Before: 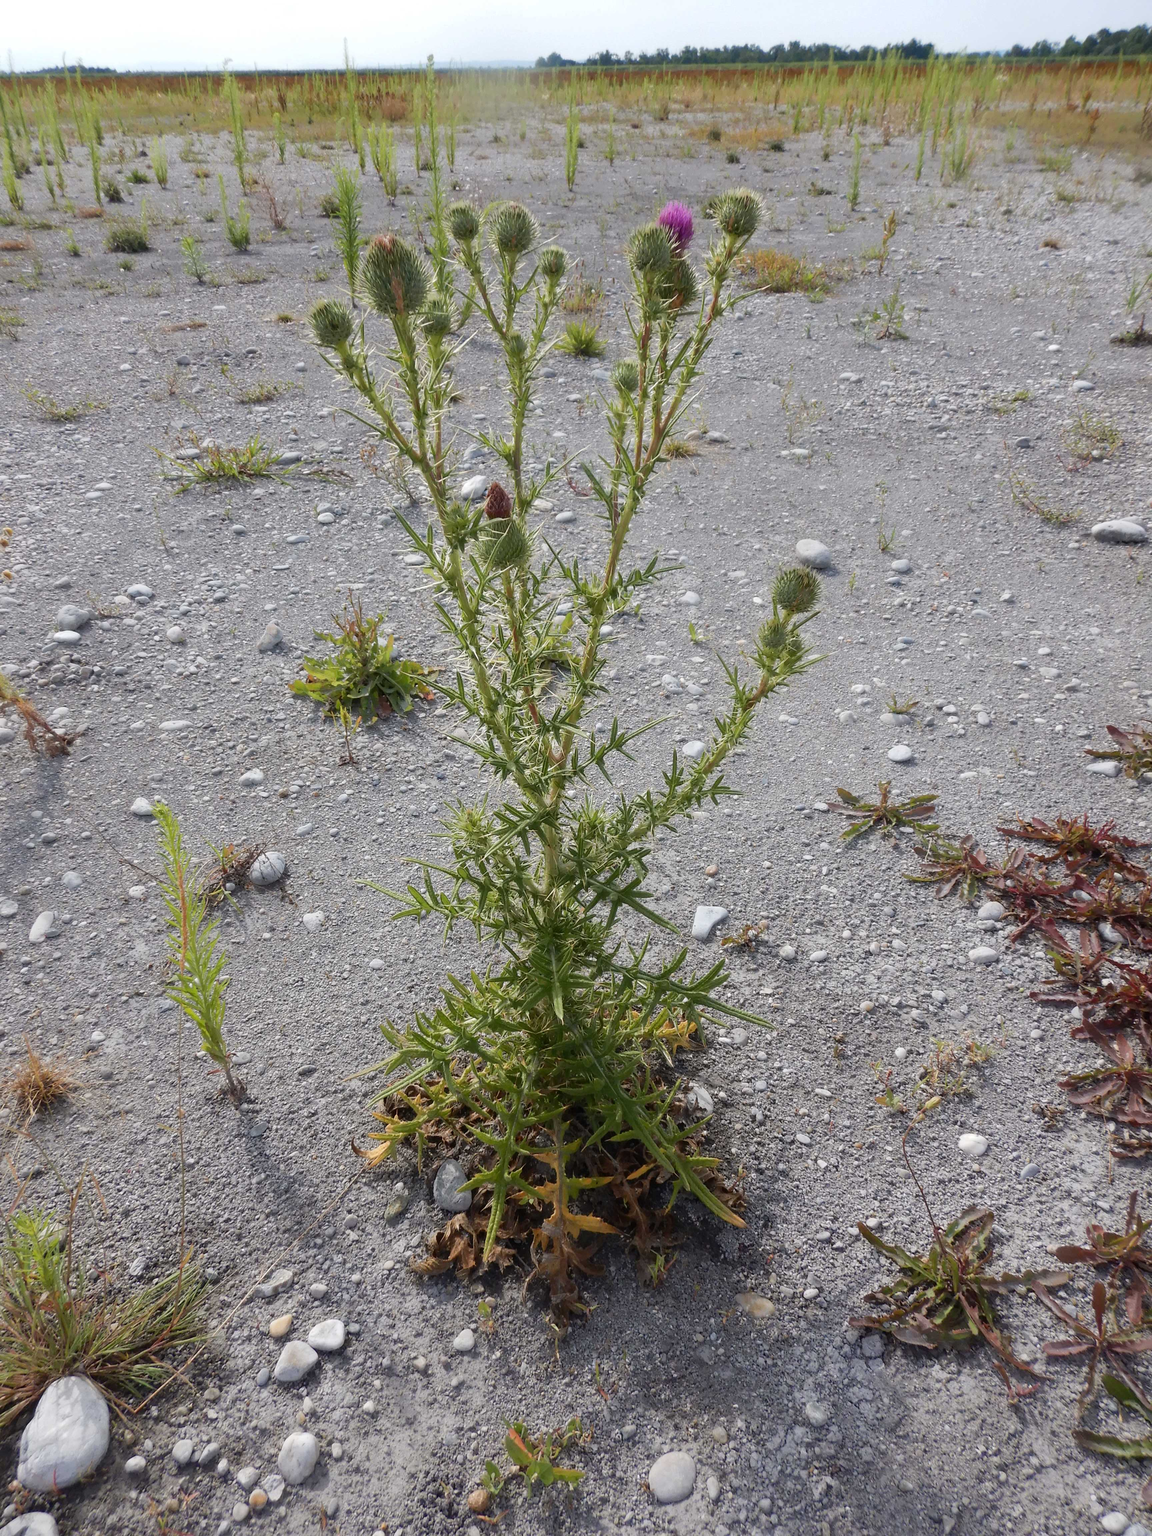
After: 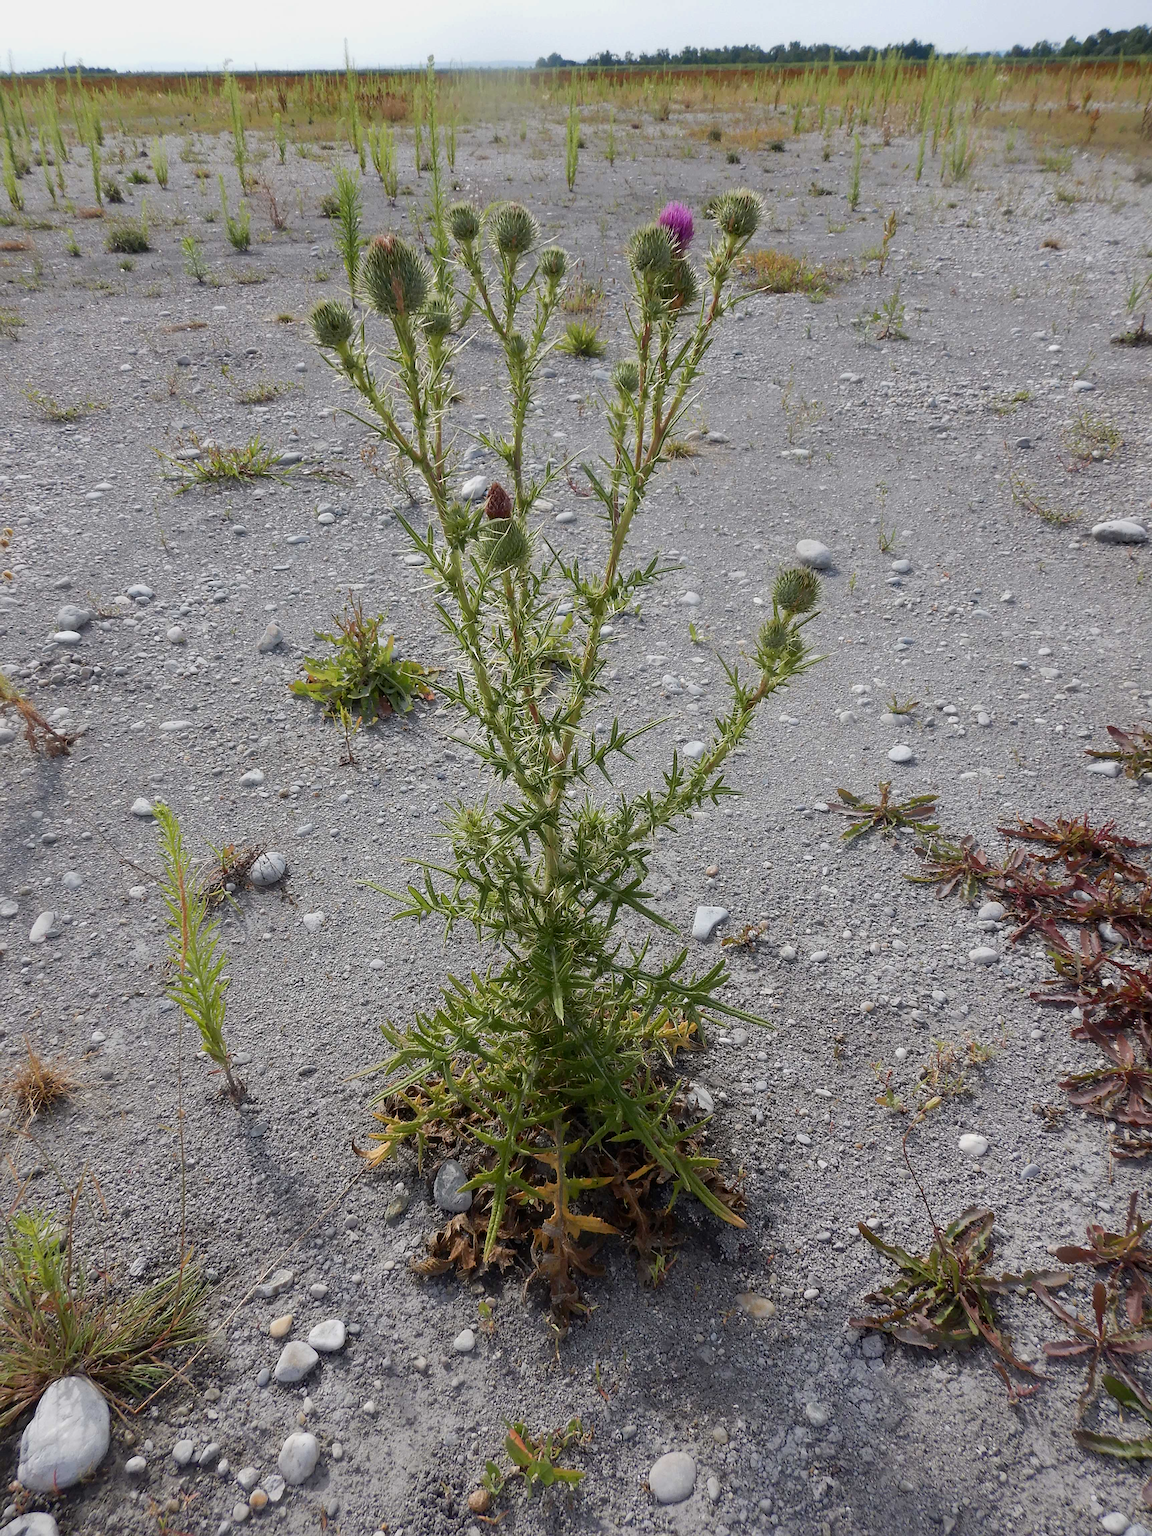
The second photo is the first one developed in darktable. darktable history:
sharpen: on, module defaults
exposure: black level correction 0.001, exposure -0.2 EV, compensate highlight preservation false
